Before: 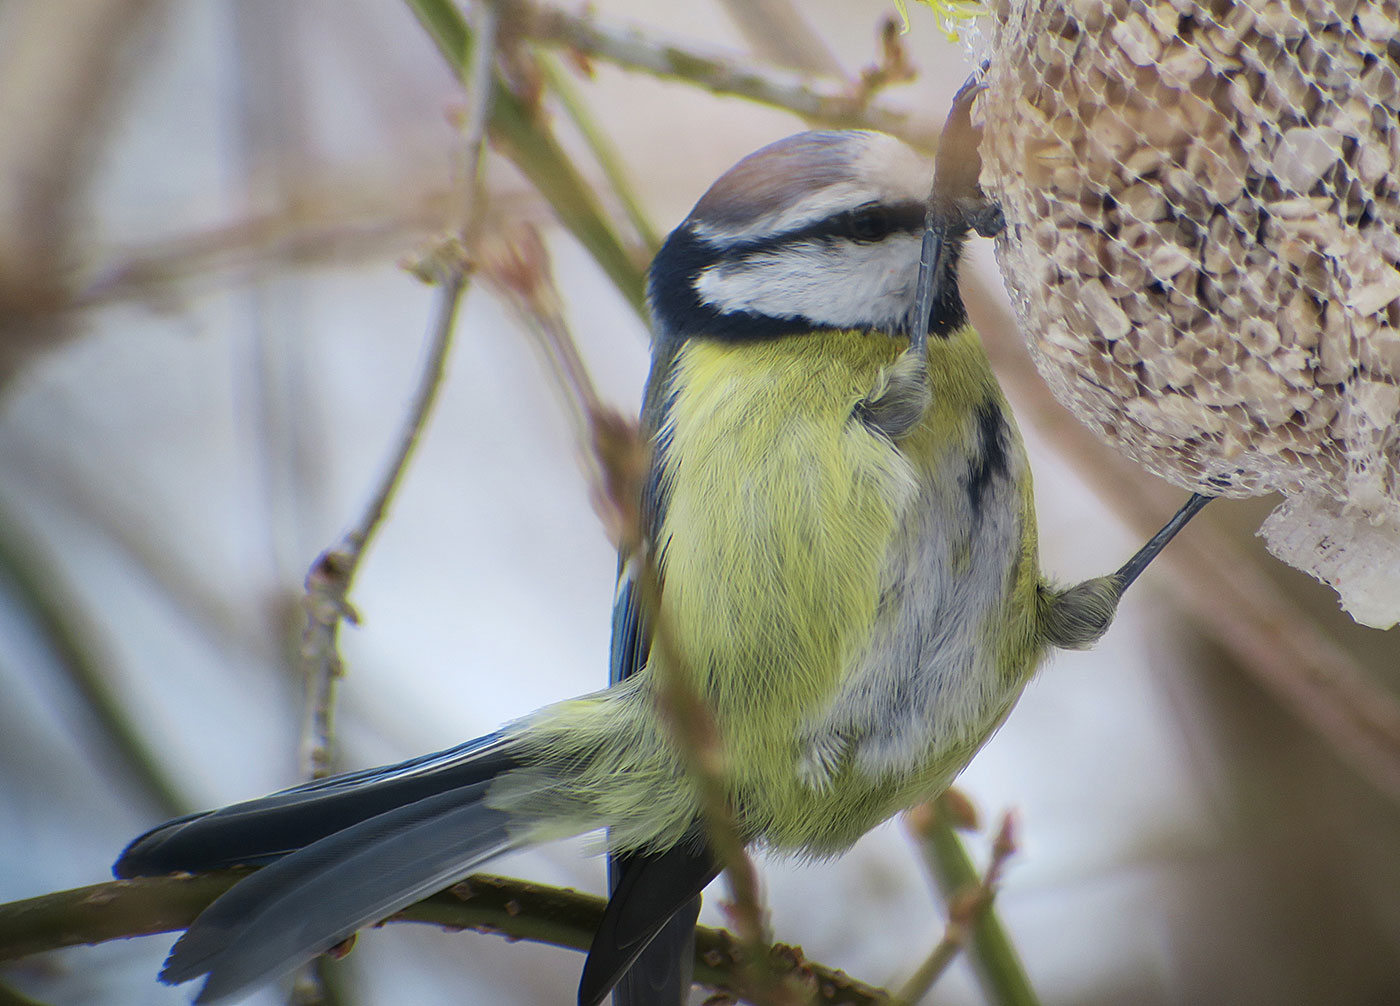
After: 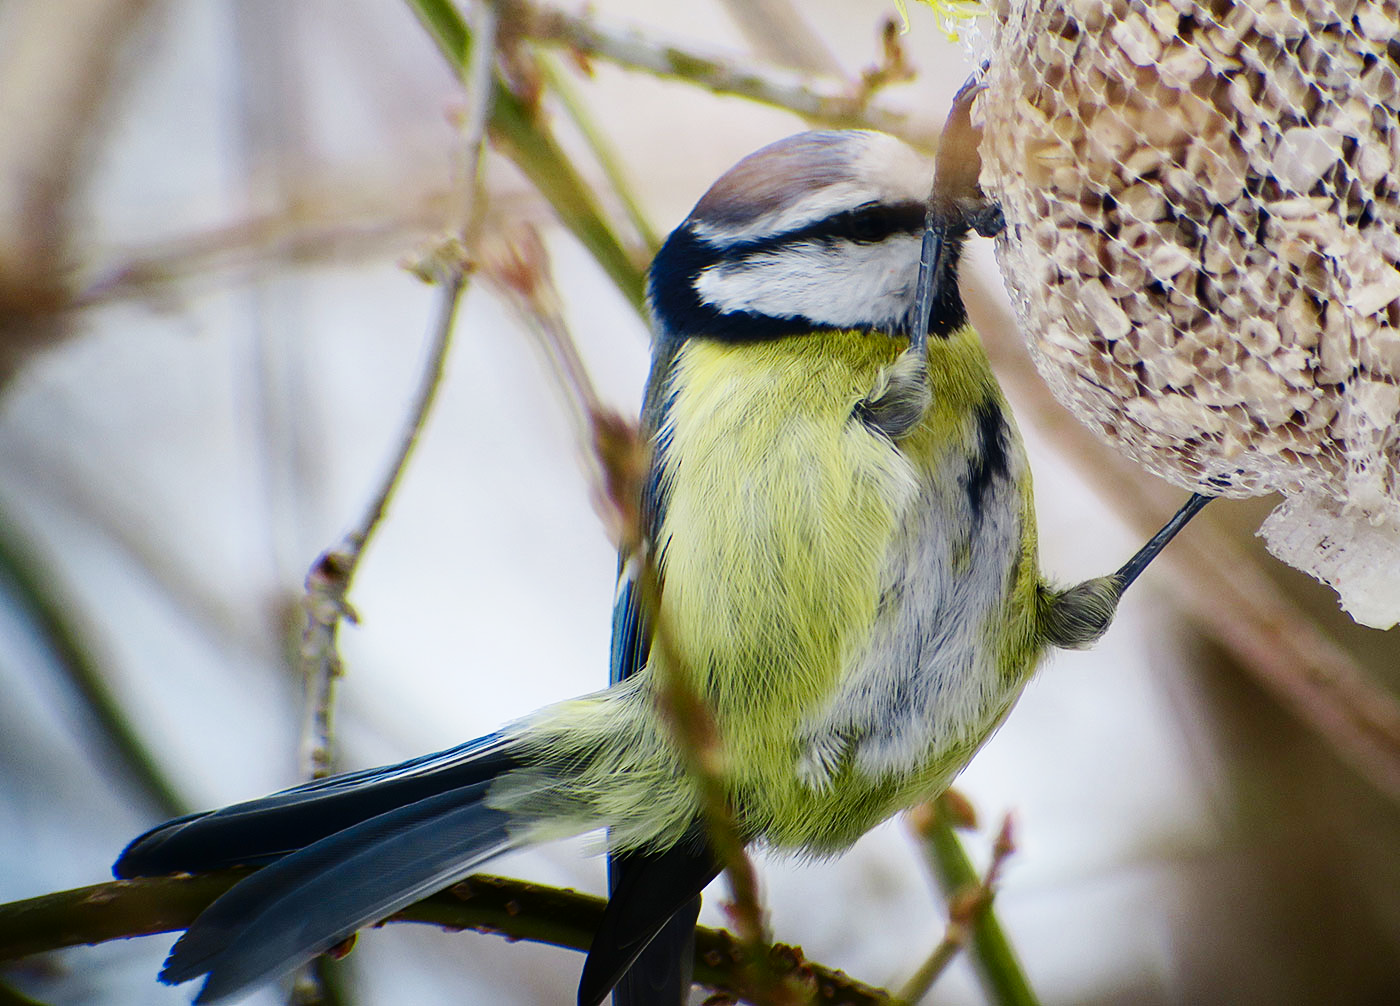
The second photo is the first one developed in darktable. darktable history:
contrast brightness saturation: contrast 0.067, brightness -0.126, saturation 0.058
base curve: curves: ch0 [(0, 0) (0.036, 0.025) (0.121, 0.166) (0.206, 0.329) (0.605, 0.79) (1, 1)], preserve colors none
